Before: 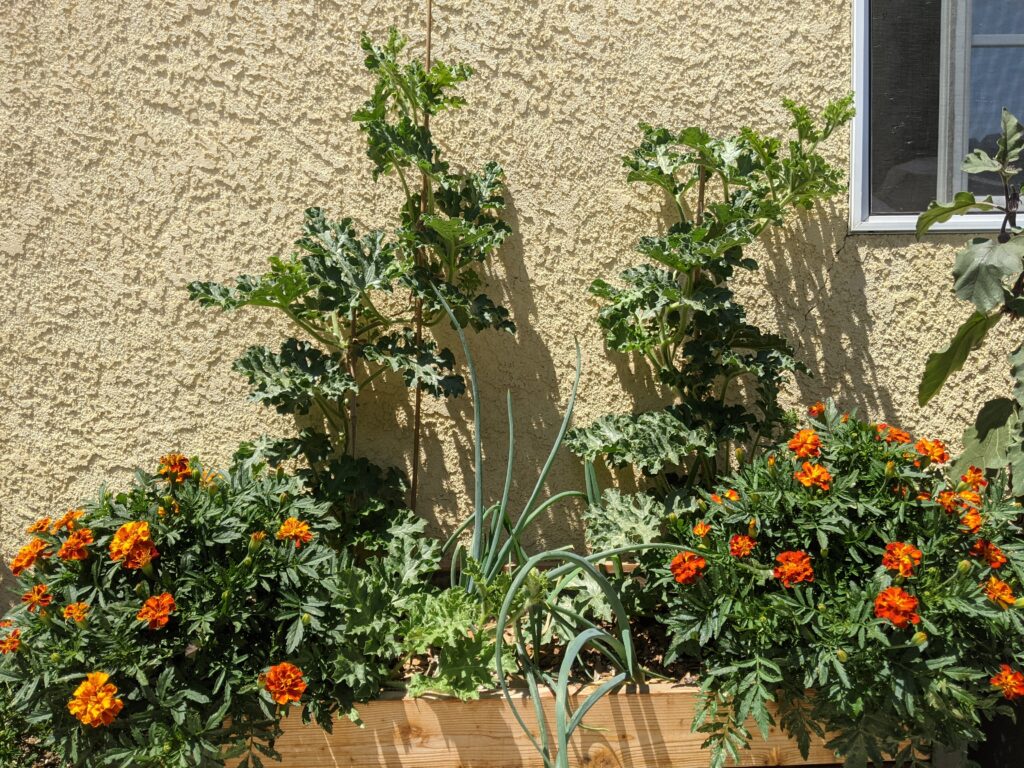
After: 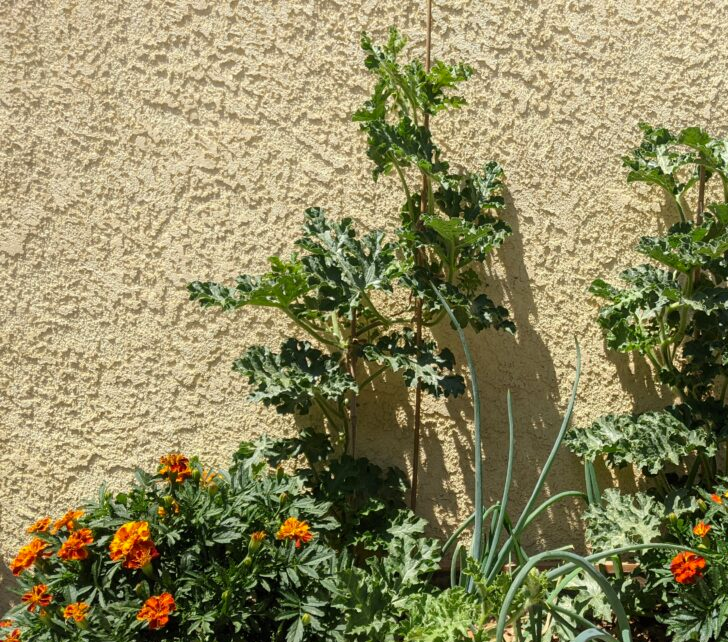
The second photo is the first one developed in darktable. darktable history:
contrast brightness saturation: contrast 0.041, saturation 0.07
crop: right 28.851%, bottom 16.368%
